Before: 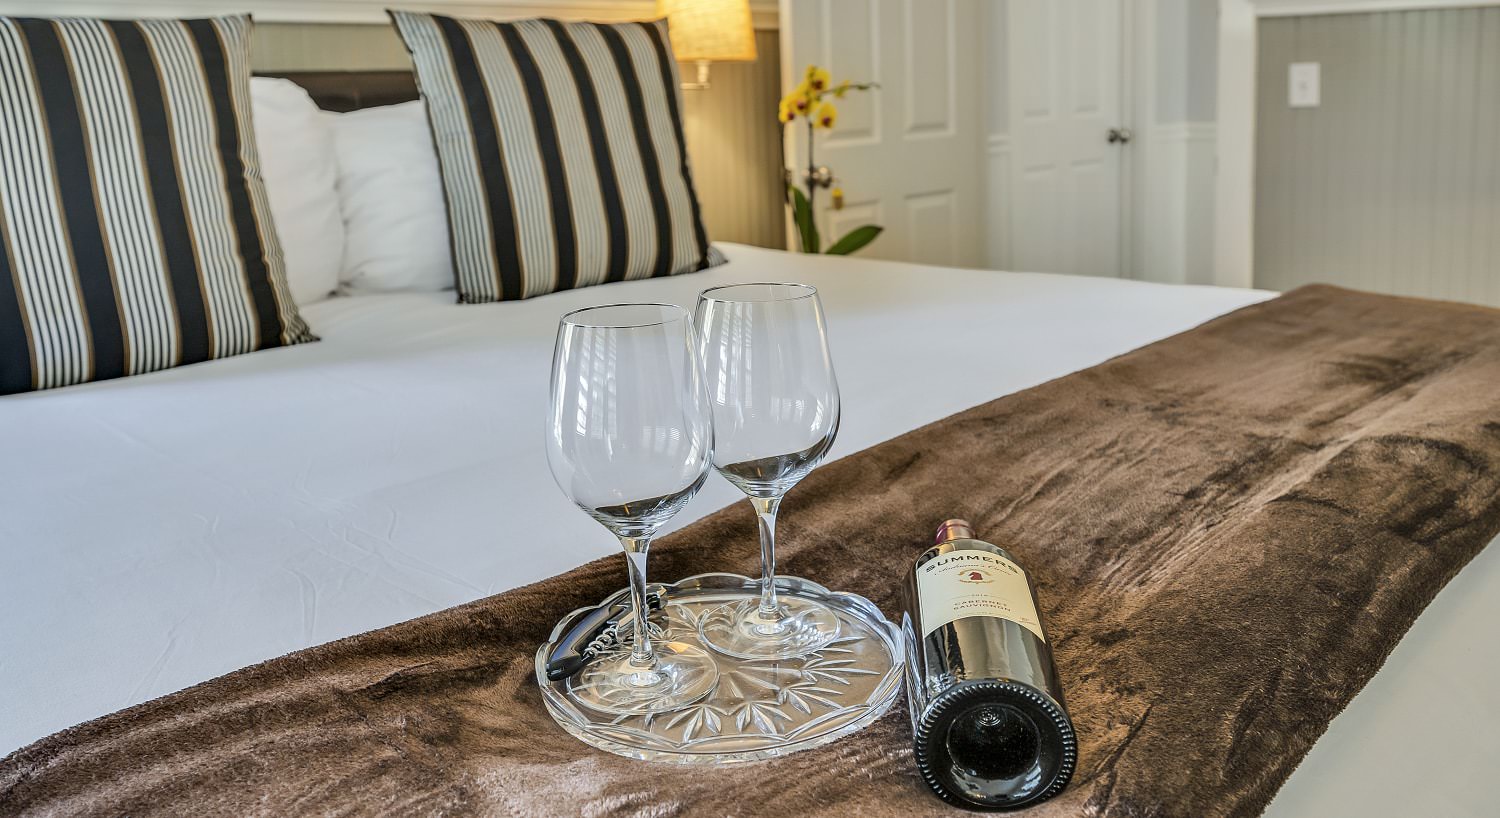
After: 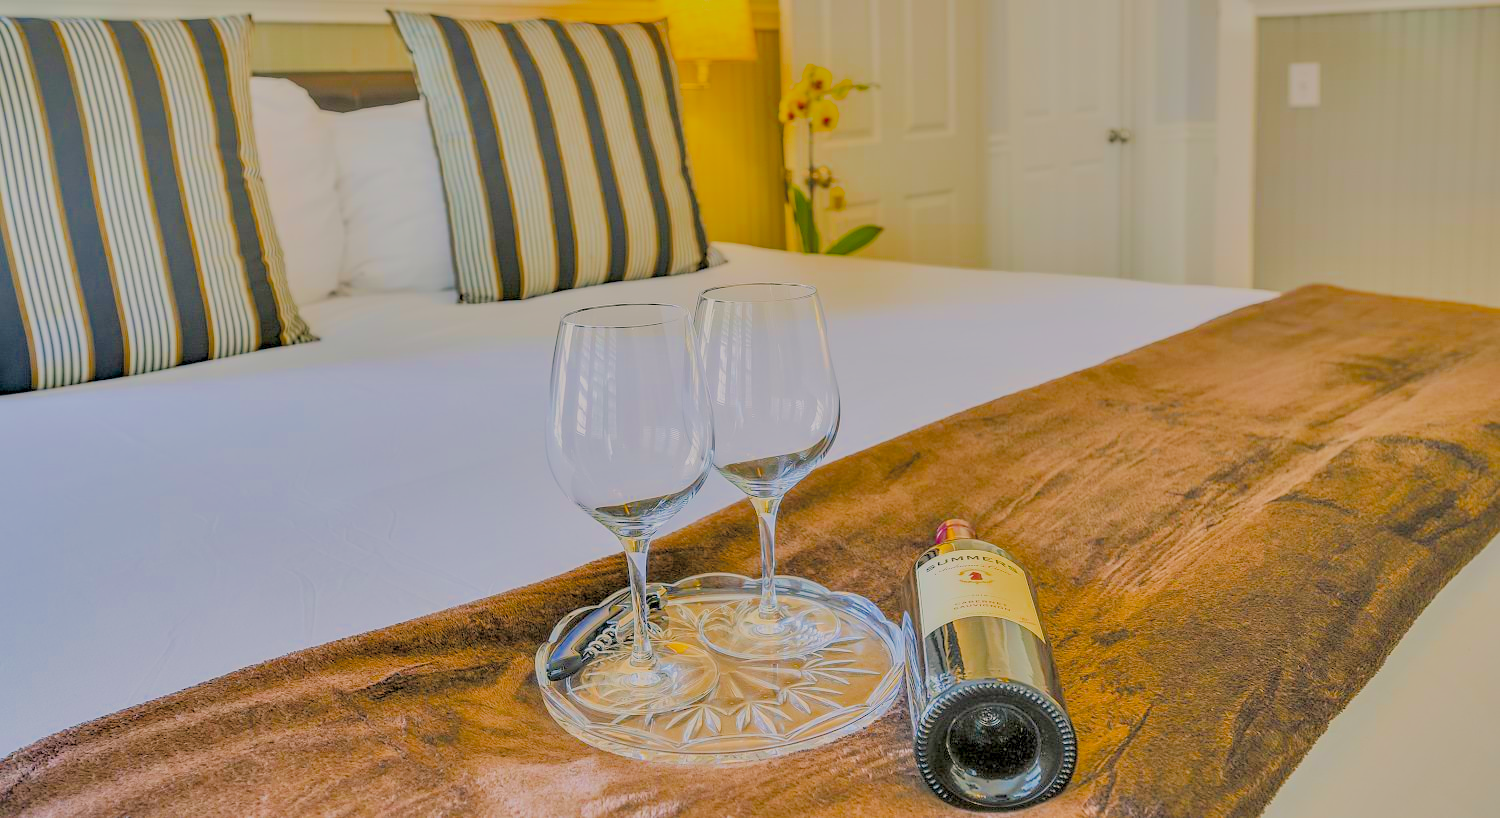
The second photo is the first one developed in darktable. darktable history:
color balance rgb: highlights gain › chroma 0.888%, highlights gain › hue 28.9°, perceptual saturation grading › global saturation 74.739%, perceptual saturation grading › shadows -29.323%, global vibrance 20%
tone equalizer: -8 EV -0.397 EV, -7 EV -0.392 EV, -6 EV -0.37 EV, -5 EV -0.207 EV, -3 EV 0.249 EV, -2 EV 0.326 EV, -1 EV 0.401 EV, +0 EV 0.433 EV
exposure: black level correction 0.001, exposure 1.13 EV, compensate highlight preservation false
filmic rgb: black relative exposure -13.91 EV, white relative exposure 7.95 EV, hardness 3.73, latitude 50.01%, contrast 0.503, color science v6 (2022)
shadows and highlights: shadows 22.41, highlights -48.86, soften with gaussian
